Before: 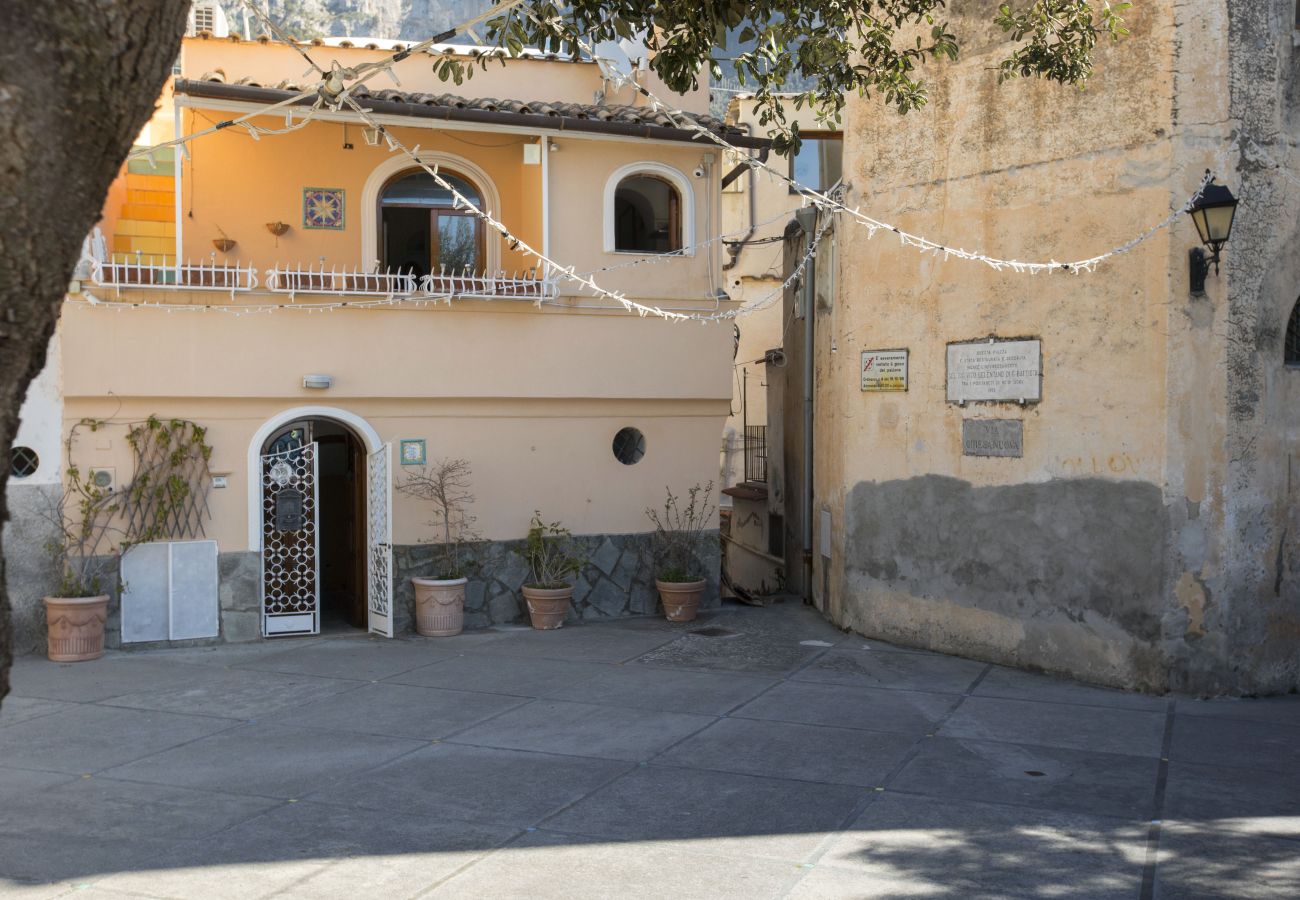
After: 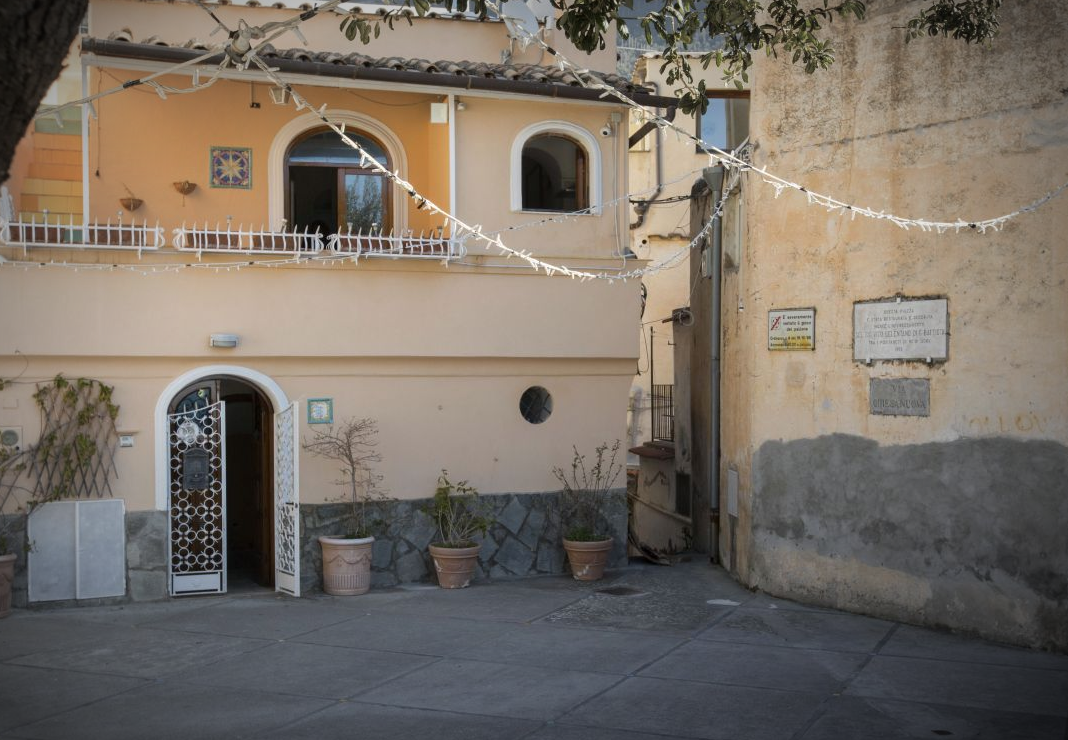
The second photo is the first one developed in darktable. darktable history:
crop and rotate: left 7.196%, top 4.574%, right 10.605%, bottom 13.178%
vignetting: fall-off start 67.5%, fall-off radius 67.23%, brightness -0.813, automatic ratio true
